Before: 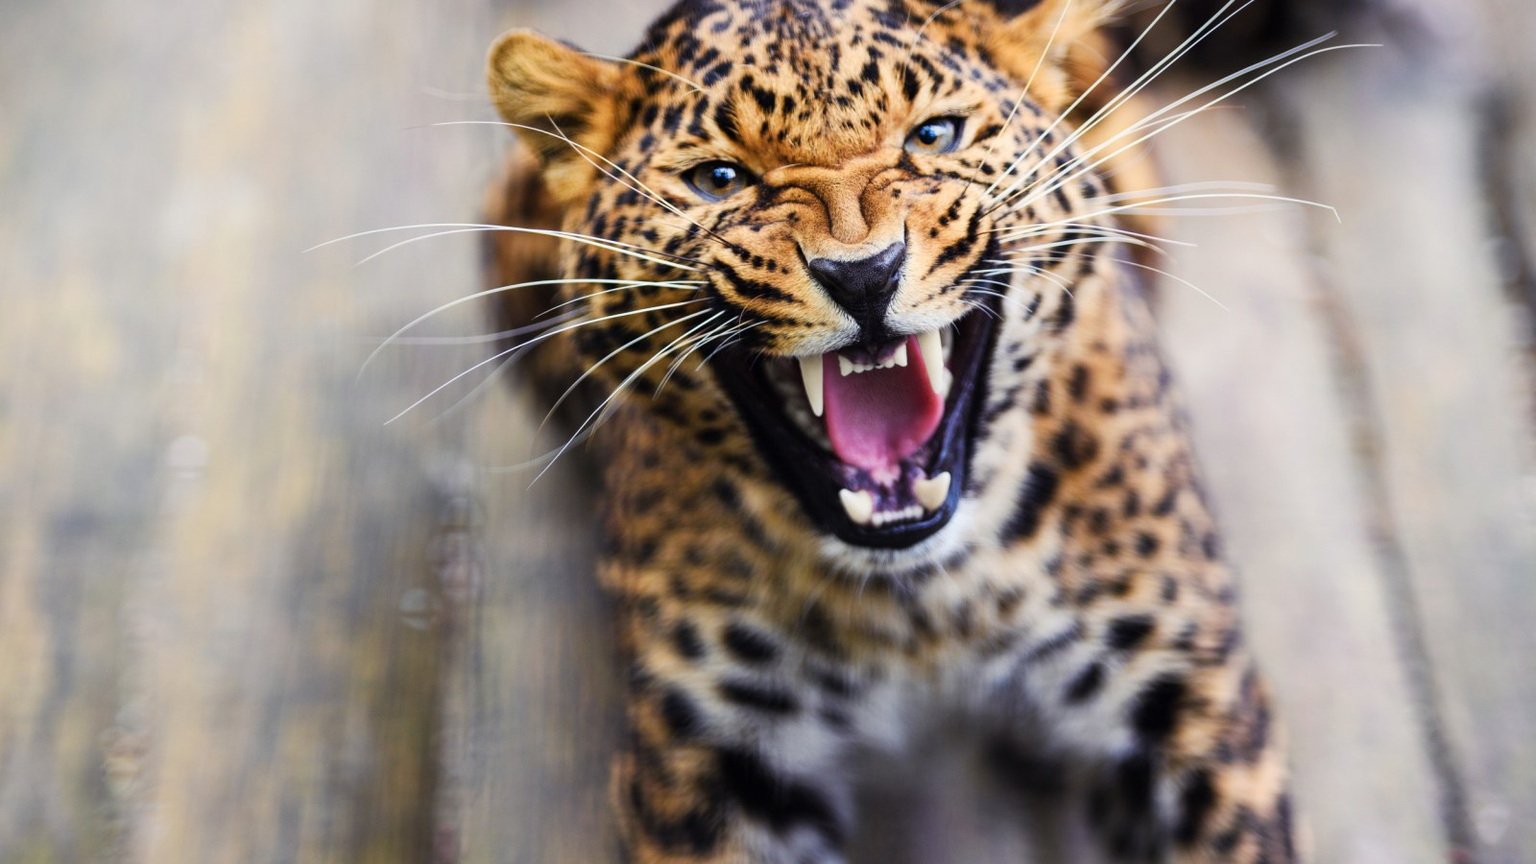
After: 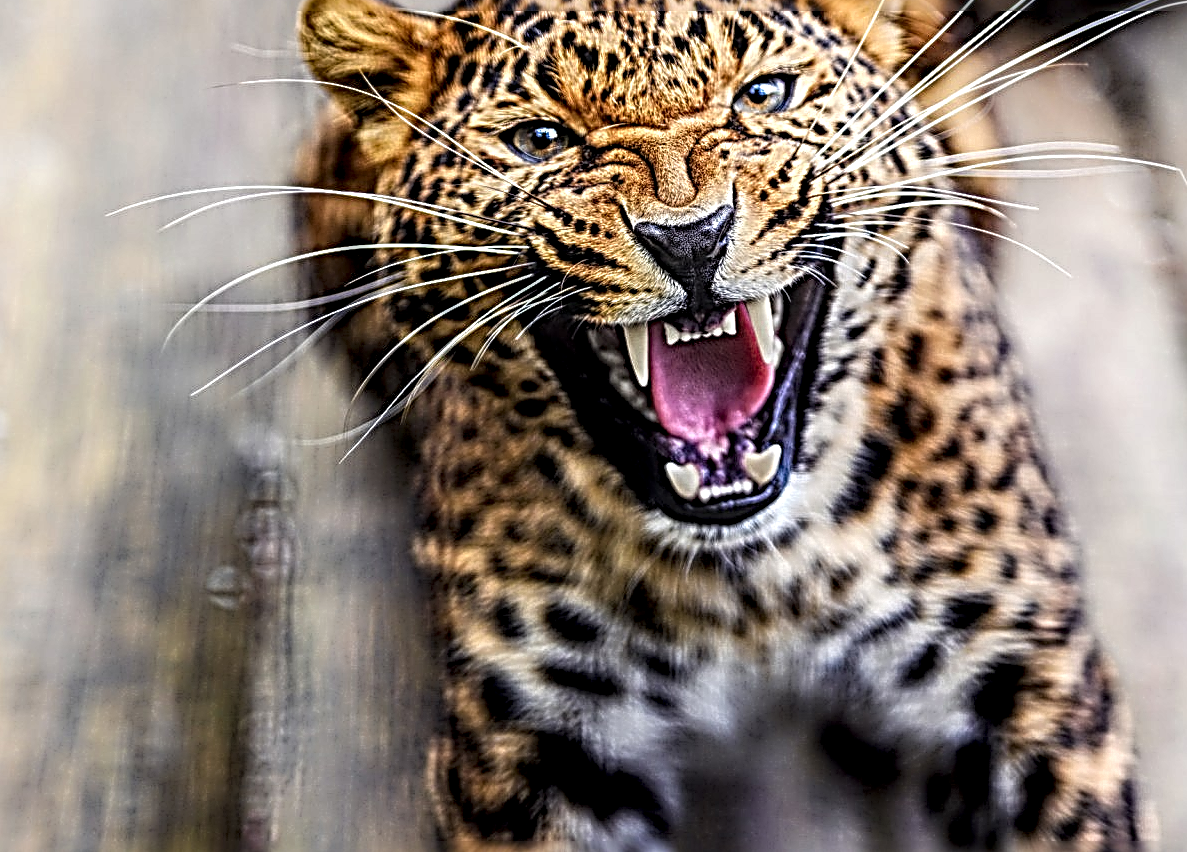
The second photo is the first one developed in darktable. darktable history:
local contrast: highlights 0%, shadows 0%, detail 182%
crop and rotate: left 13.15%, top 5.251%, right 12.609%
sharpen: radius 4.001, amount 2
